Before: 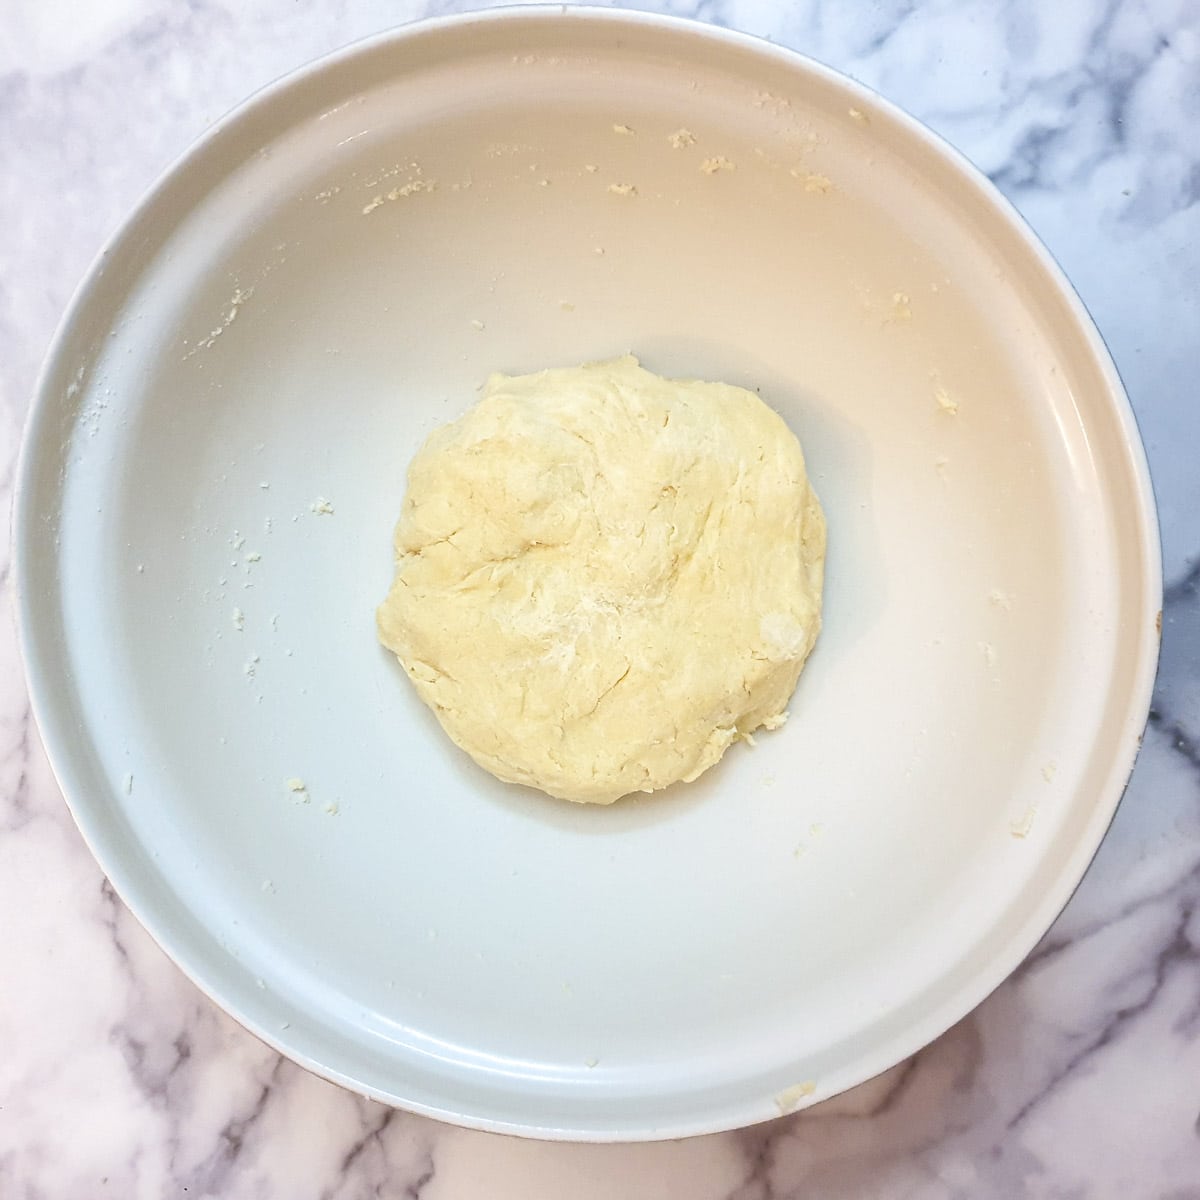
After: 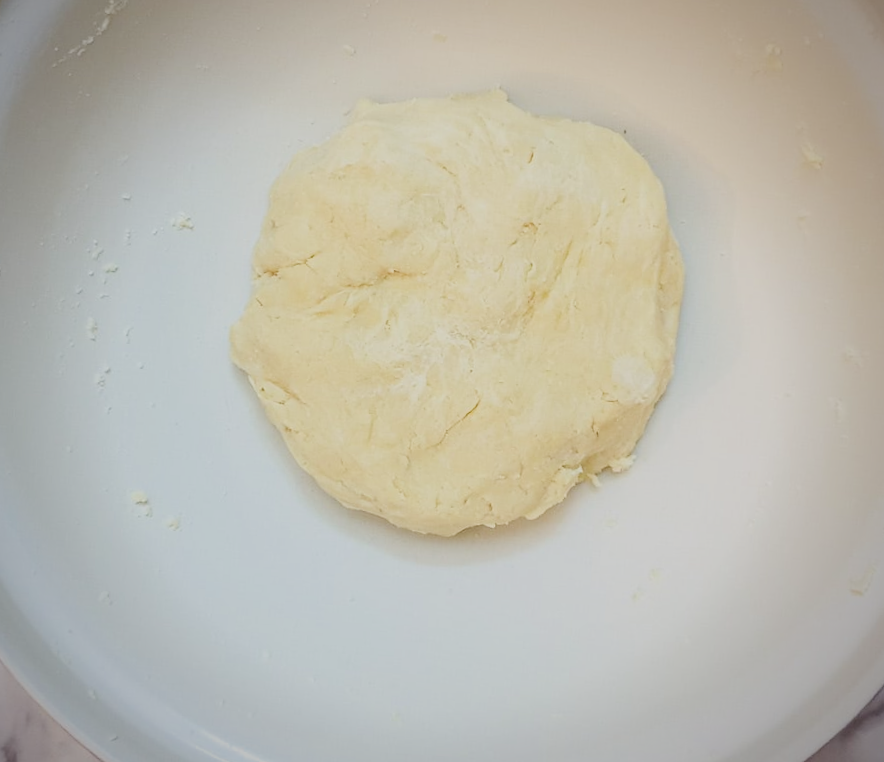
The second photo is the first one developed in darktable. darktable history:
crop and rotate: angle -3.54°, left 9.922%, top 20.741%, right 11.928%, bottom 11.9%
filmic rgb: black relative exposure -7.65 EV, white relative exposure 4.56 EV, hardness 3.61
vignetting: fall-off start 74.39%, fall-off radius 65.96%, brightness -0.603, saturation -0.003, unbound false
